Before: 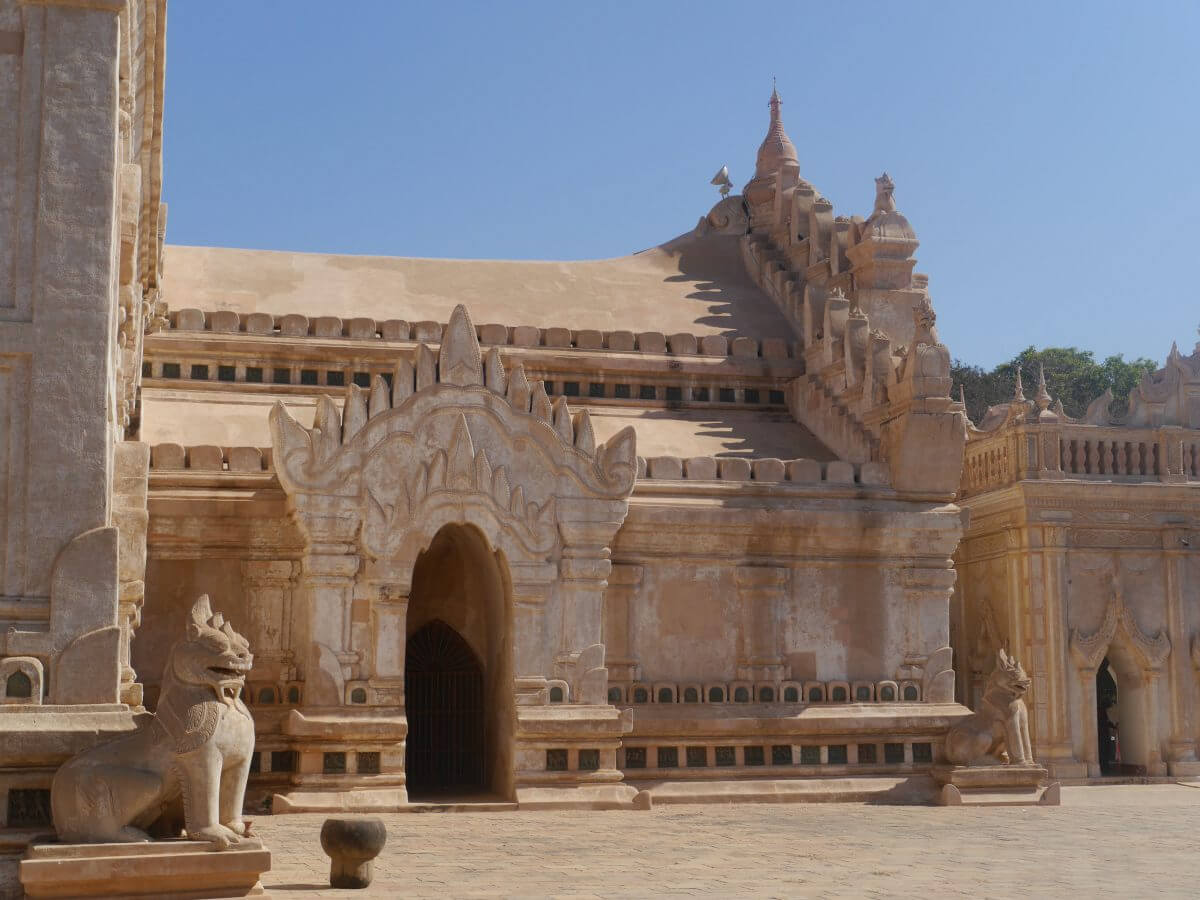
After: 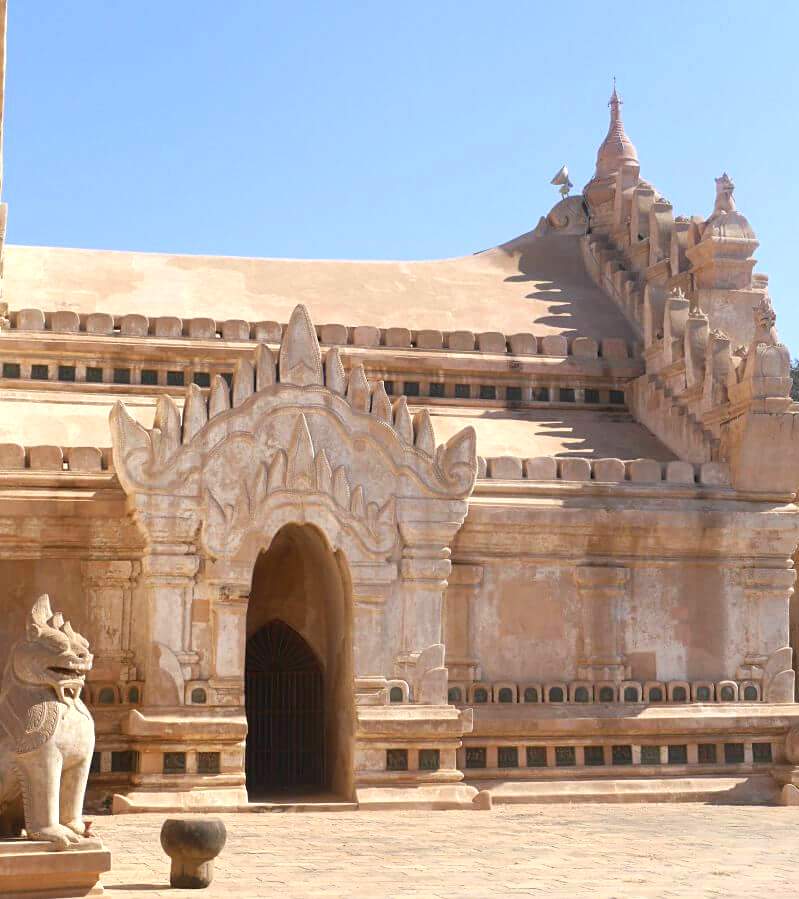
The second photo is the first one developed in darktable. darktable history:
crop and rotate: left 13.409%, right 19.924%
exposure: exposure 0.921 EV, compensate highlight preservation false
sharpen: amount 0.2
